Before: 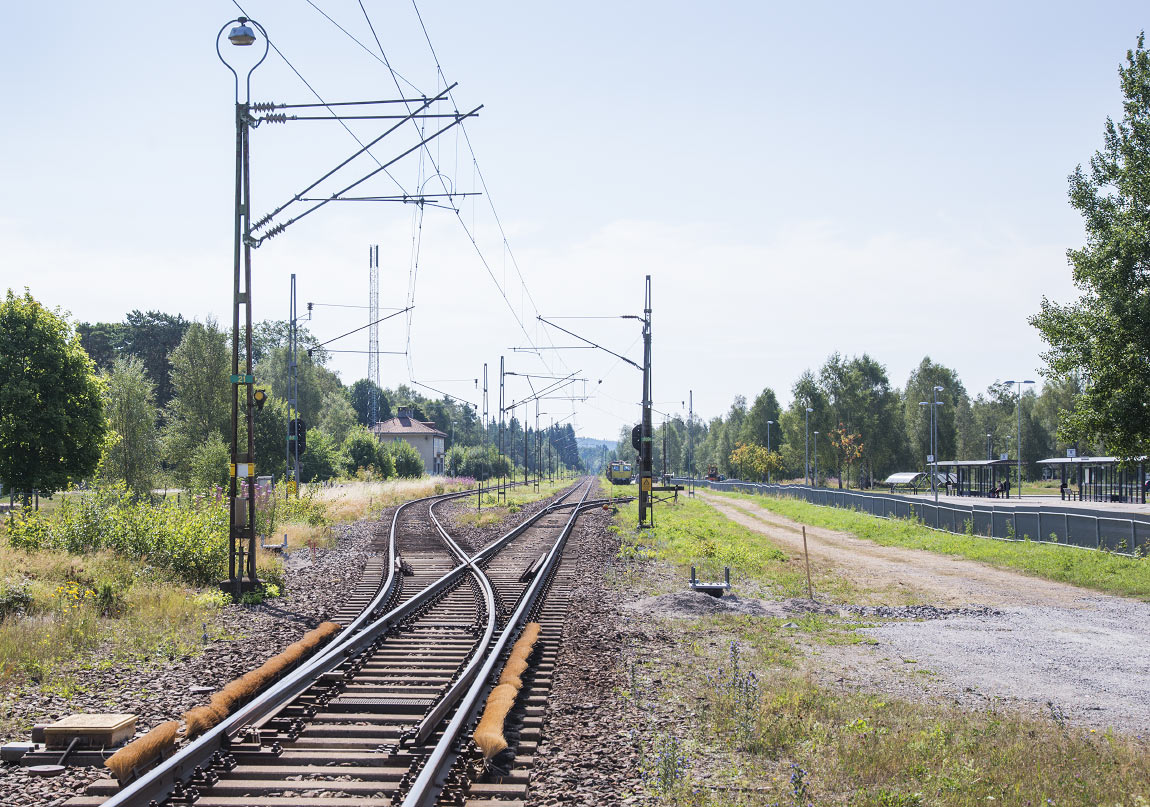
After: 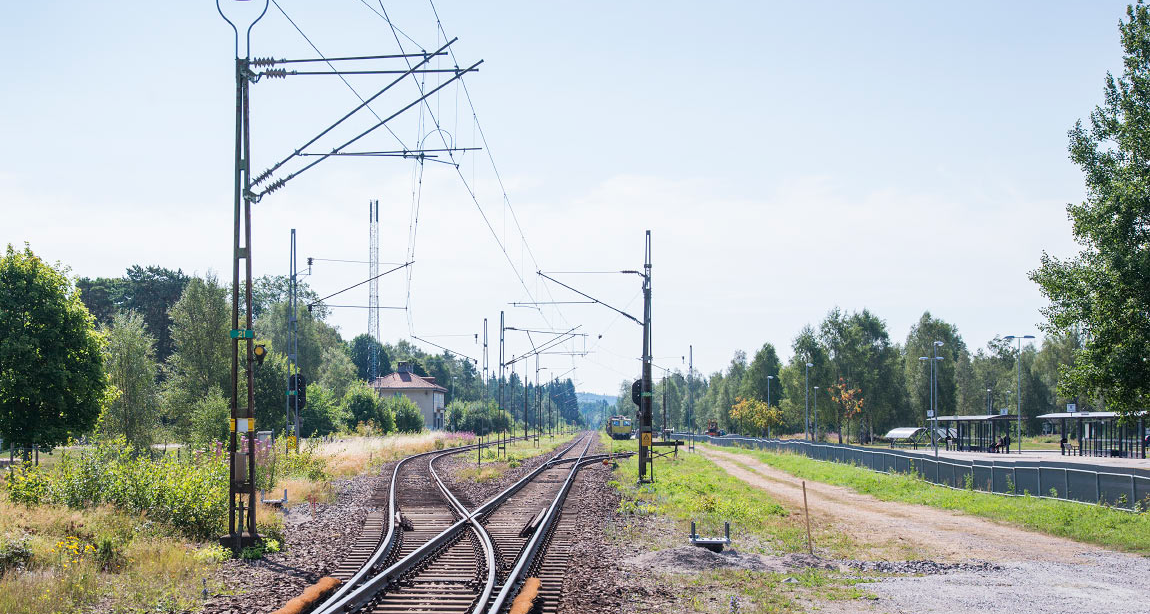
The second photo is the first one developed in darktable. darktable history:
crop: top 5.64%, bottom 18.202%
